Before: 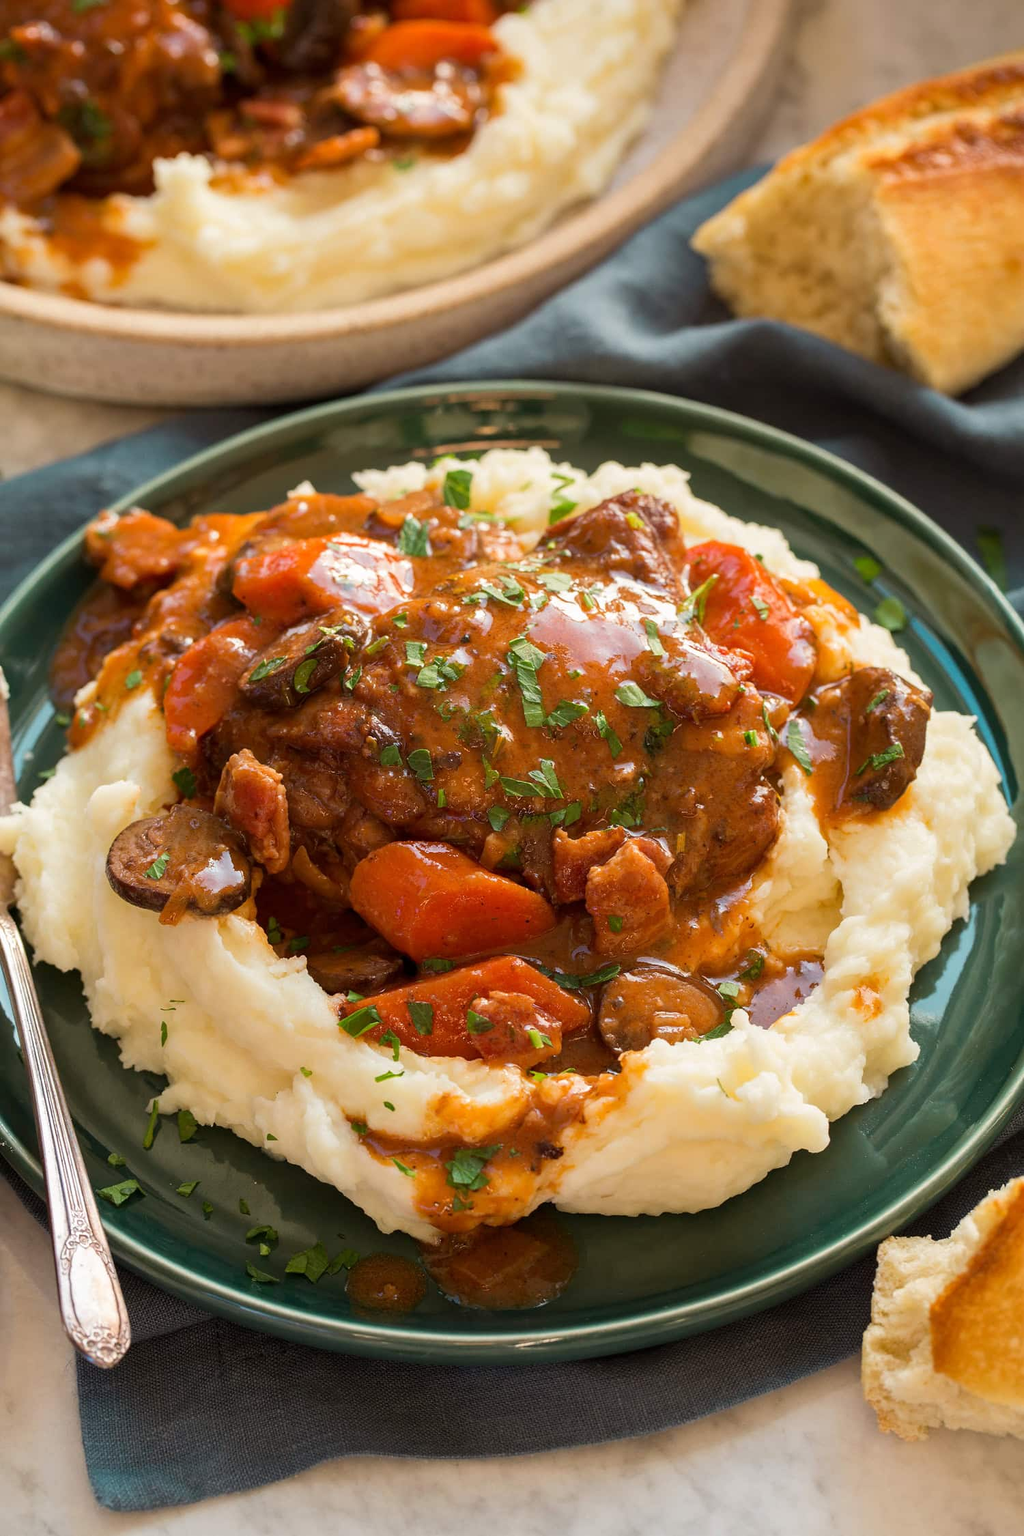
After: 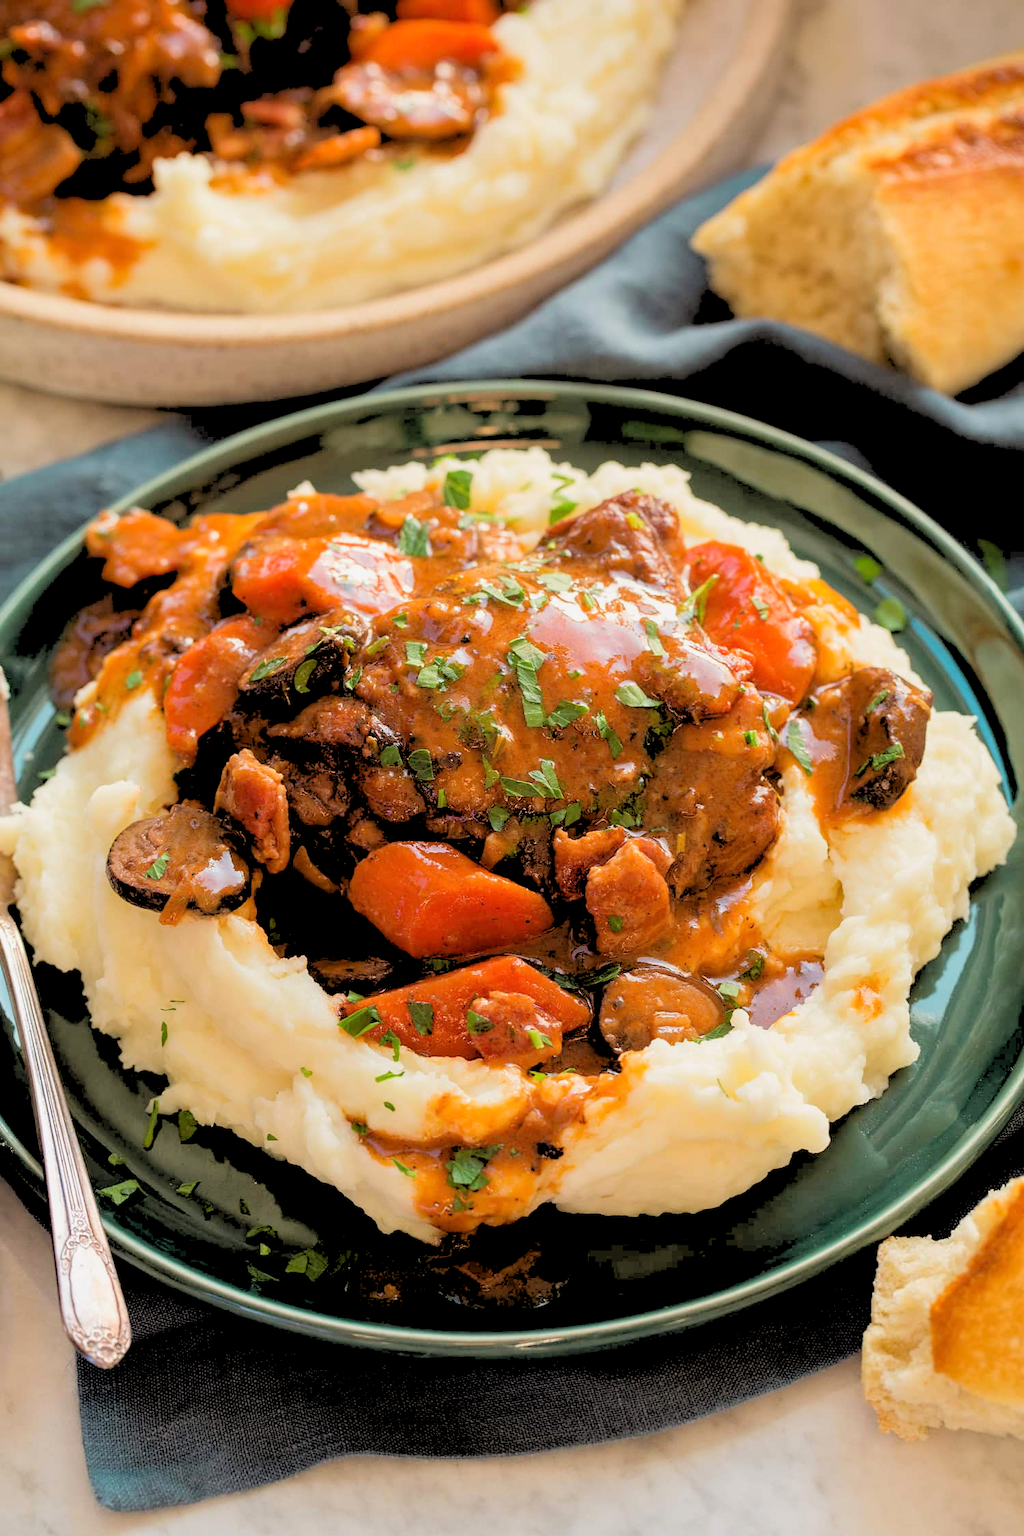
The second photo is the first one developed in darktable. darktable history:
exposure: exposure -0.177 EV, compensate highlight preservation false
rgb levels: levels [[0.027, 0.429, 0.996], [0, 0.5, 1], [0, 0.5, 1]]
